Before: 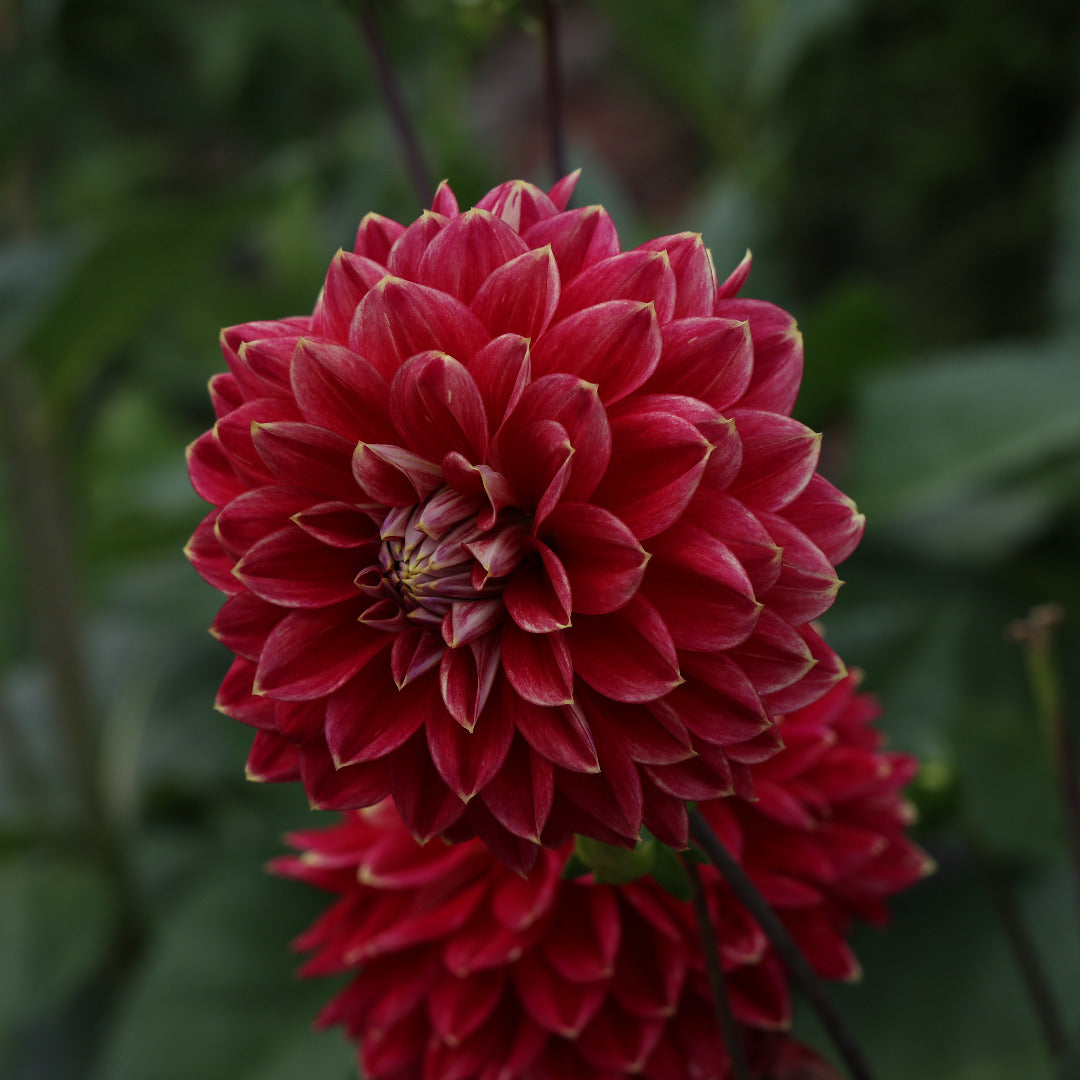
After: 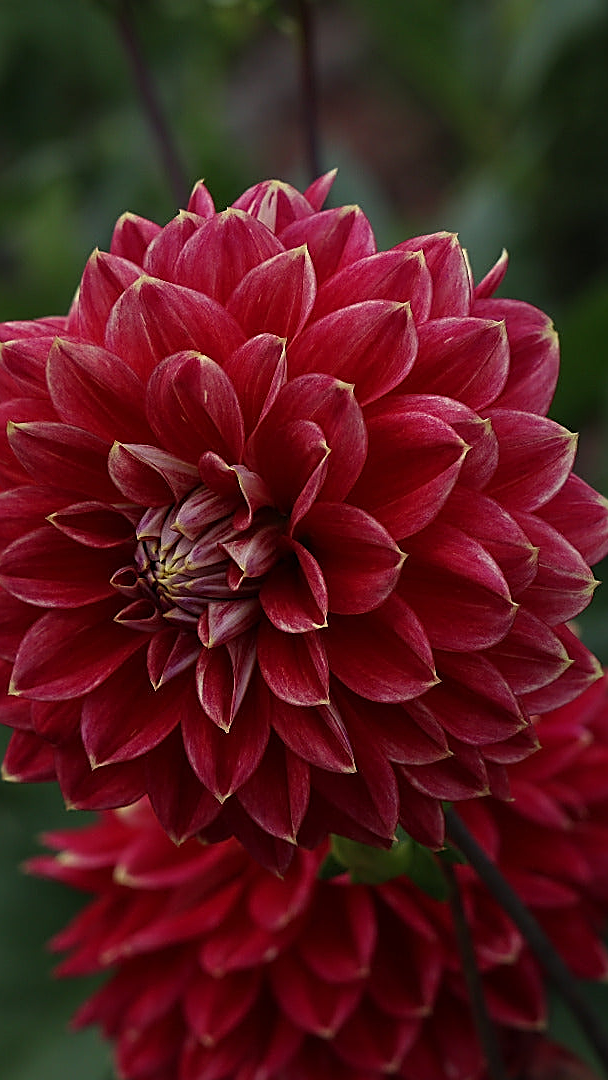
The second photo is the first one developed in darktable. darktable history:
crop and rotate: left 22.639%, right 21.021%
sharpen: radius 1.682, amount 1.298
